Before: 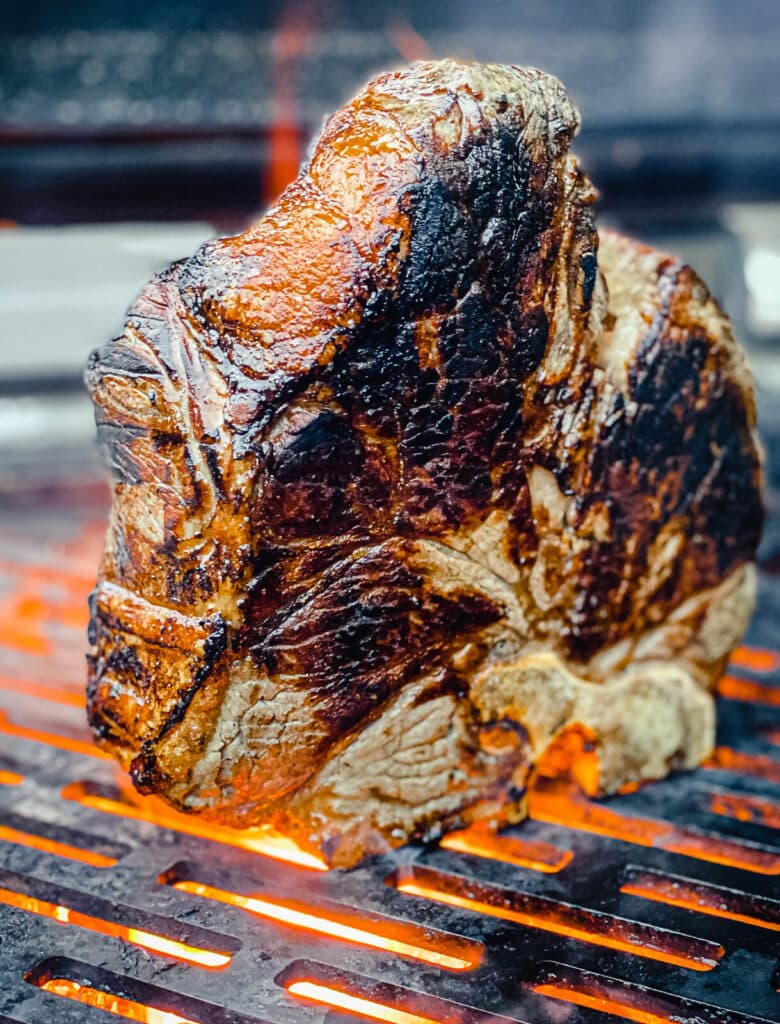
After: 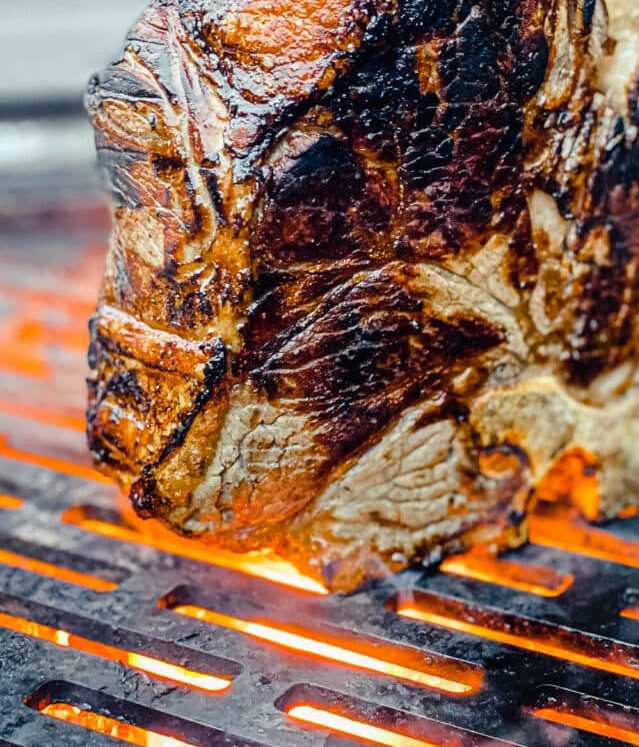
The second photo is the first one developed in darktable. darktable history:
exposure: black level correction 0, compensate highlight preservation false
crop: top 27.025%, right 18.032%
